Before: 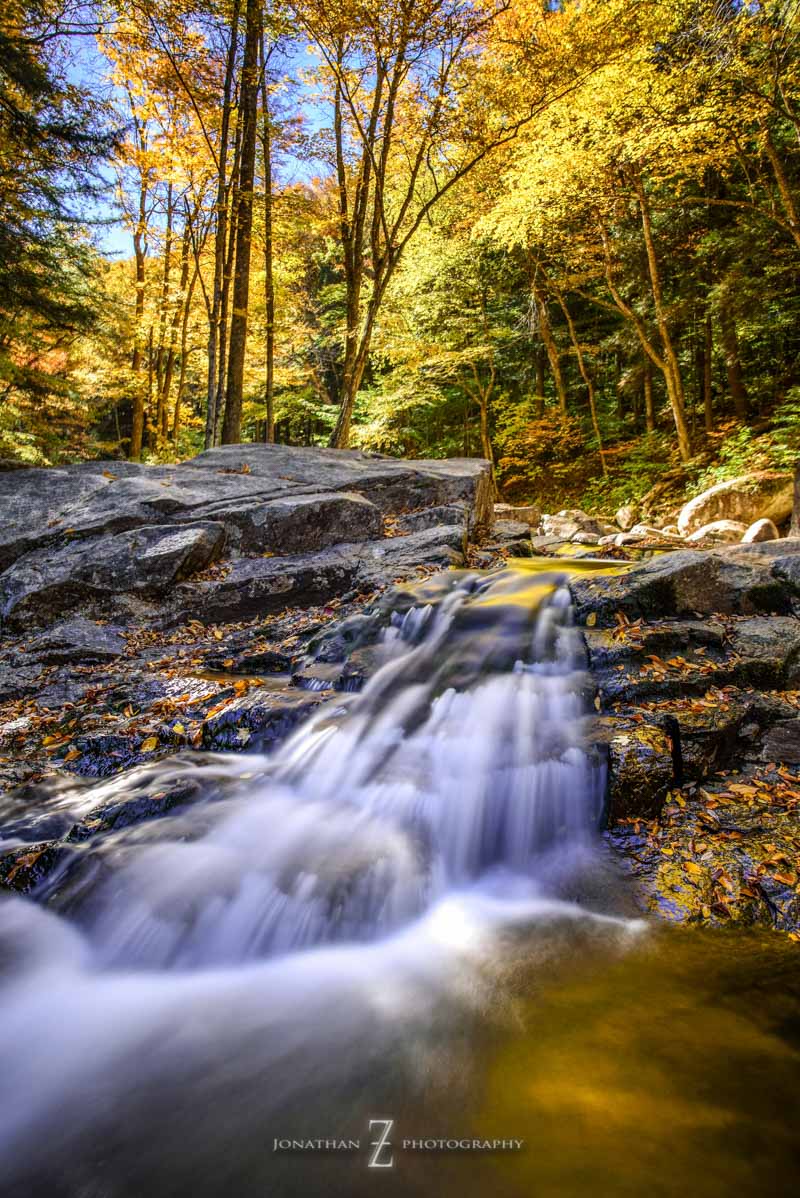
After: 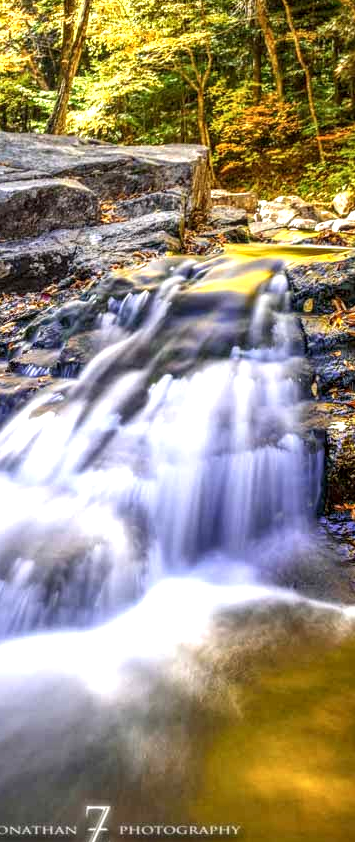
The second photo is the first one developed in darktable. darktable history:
local contrast: detail 130%
shadows and highlights: shadows 32, highlights -32, soften with gaussian
crop: left 35.432%, top 26.233%, right 20.145%, bottom 3.432%
exposure: exposure 0.77 EV, compensate highlight preservation false
